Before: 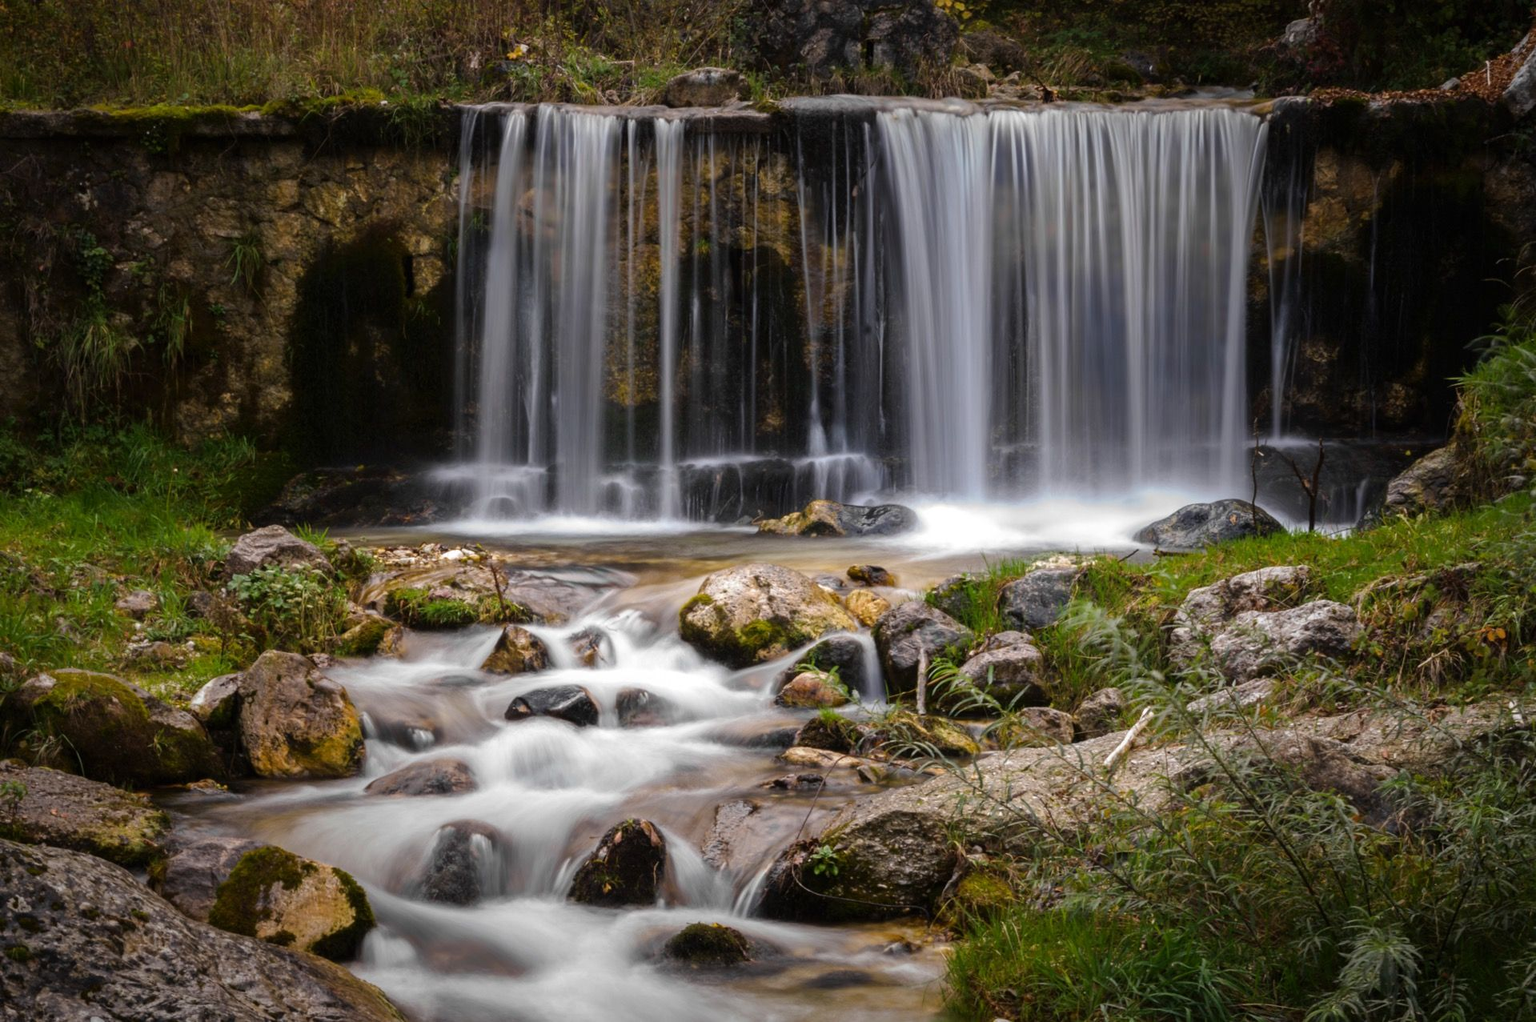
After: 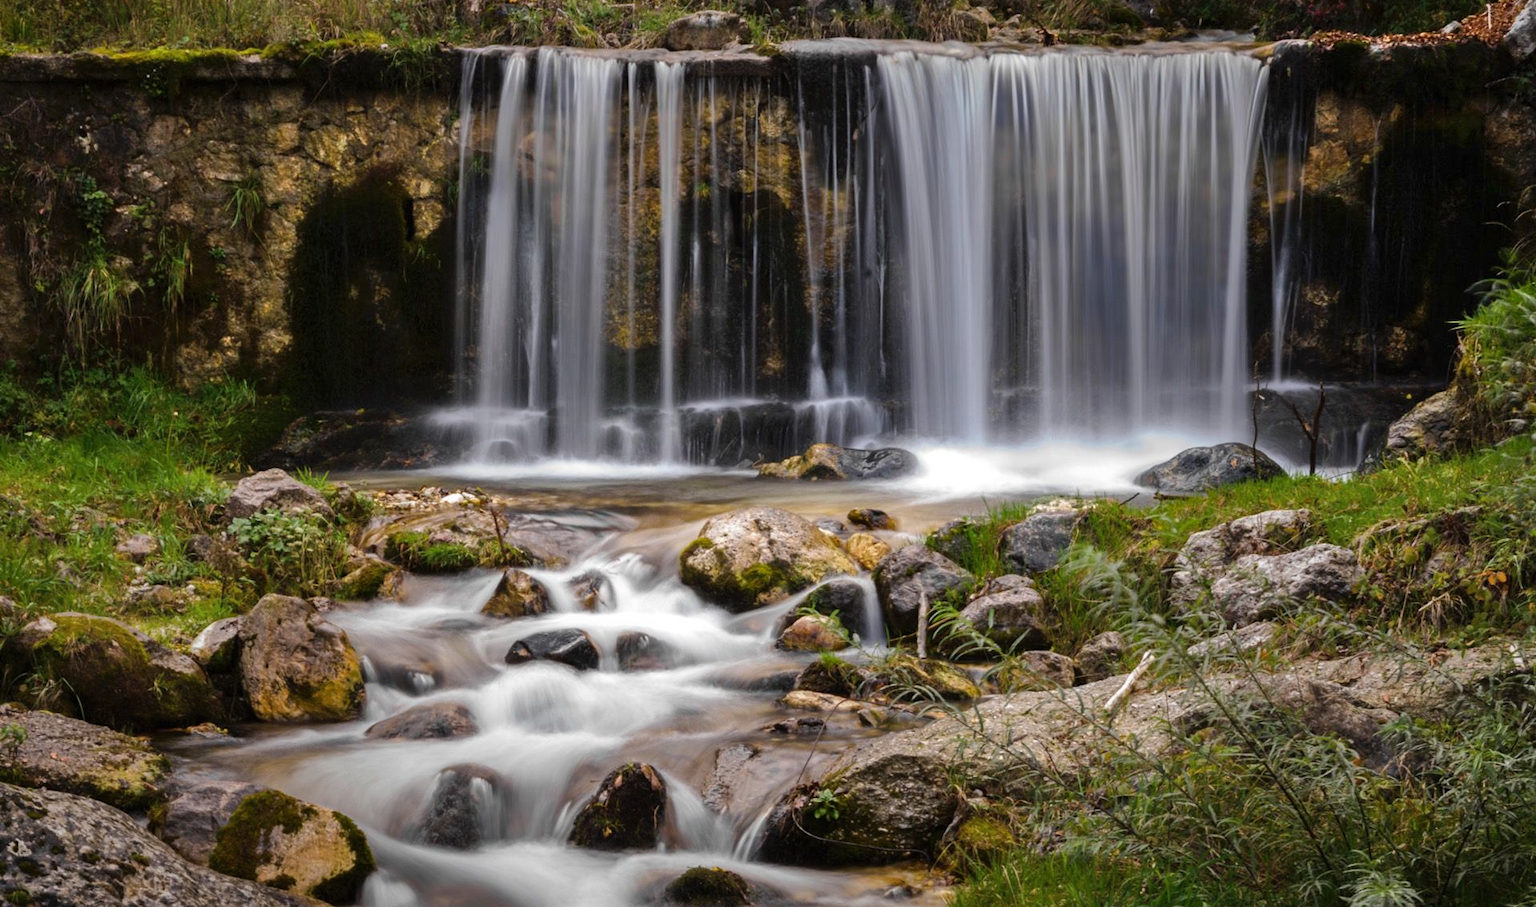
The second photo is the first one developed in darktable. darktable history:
crop and rotate: top 5.609%, bottom 5.609%
shadows and highlights: soften with gaussian
